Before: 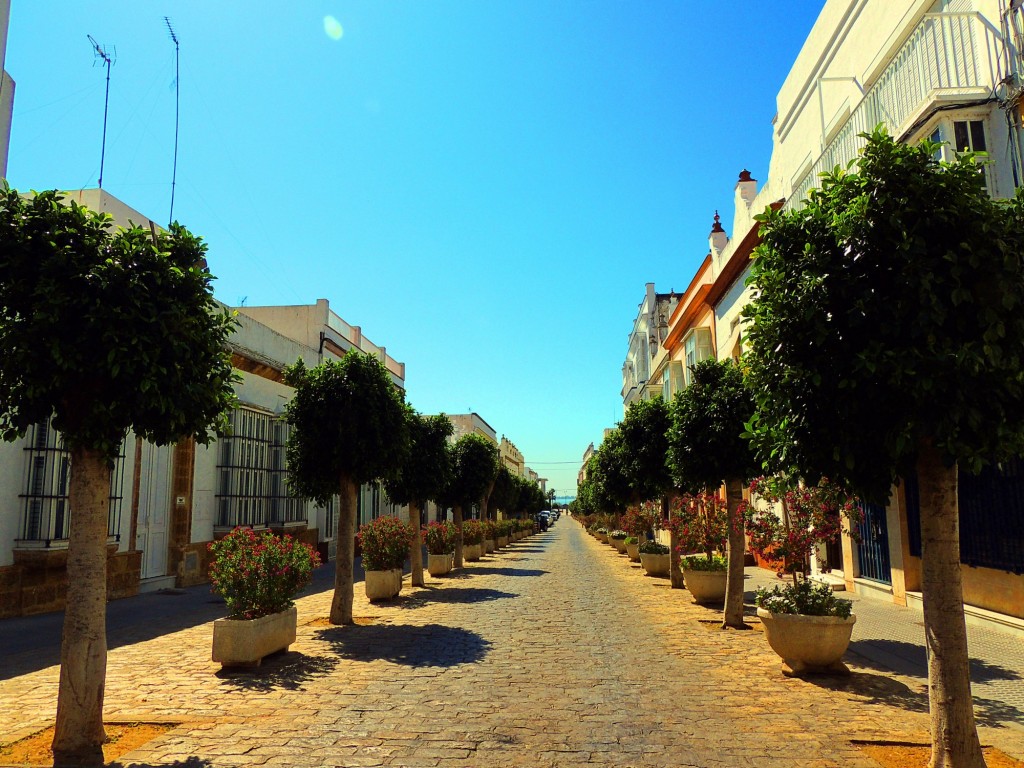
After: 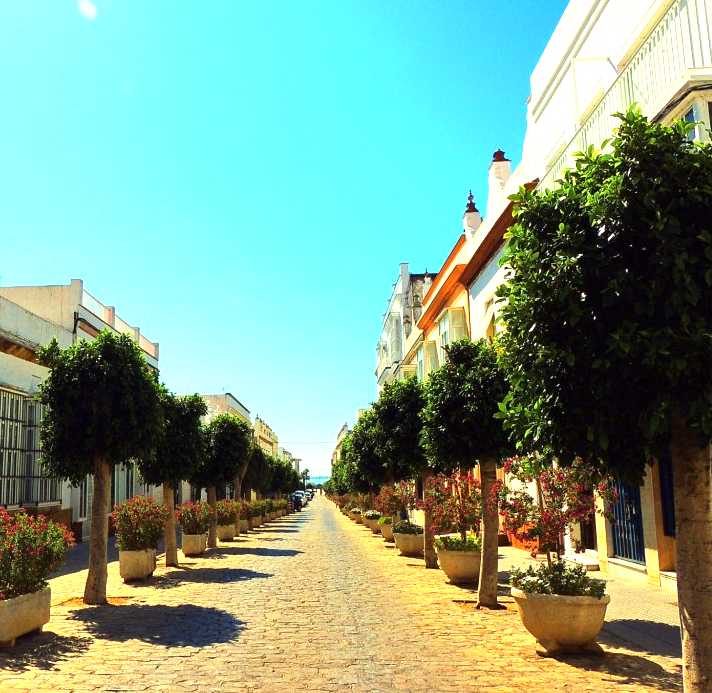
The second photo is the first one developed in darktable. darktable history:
exposure: black level correction 0, exposure 1 EV, compensate highlight preservation false
crop and rotate: left 24.043%, top 2.725%, right 6.382%, bottom 6.93%
